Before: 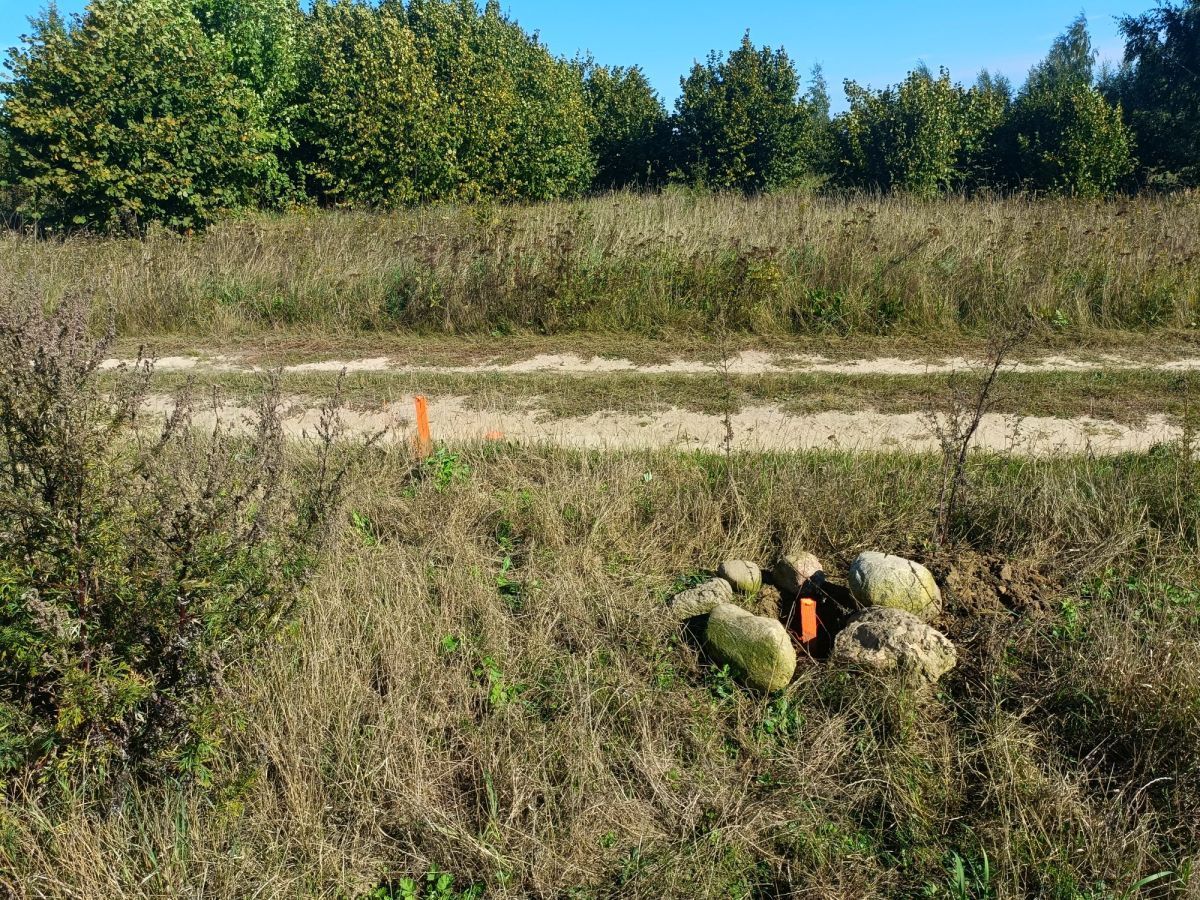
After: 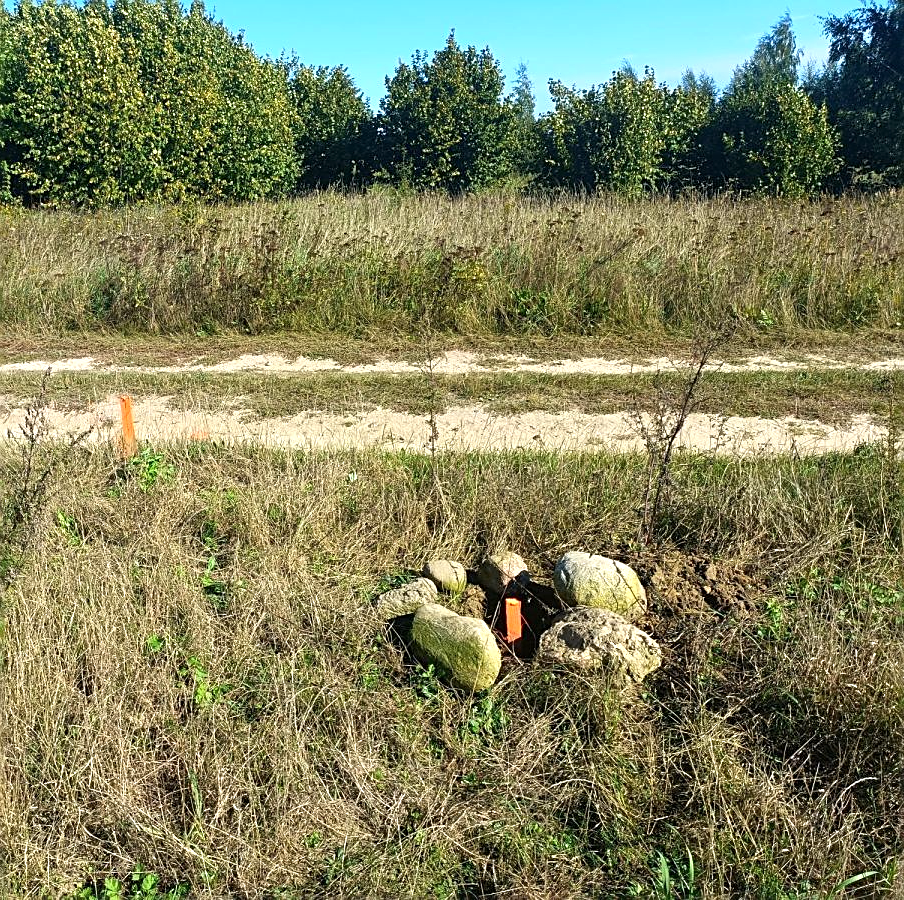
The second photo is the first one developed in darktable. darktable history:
sharpen: on, module defaults
exposure: black level correction 0, exposure 0.5 EV, compensate highlight preservation false
crop and rotate: left 24.6%
